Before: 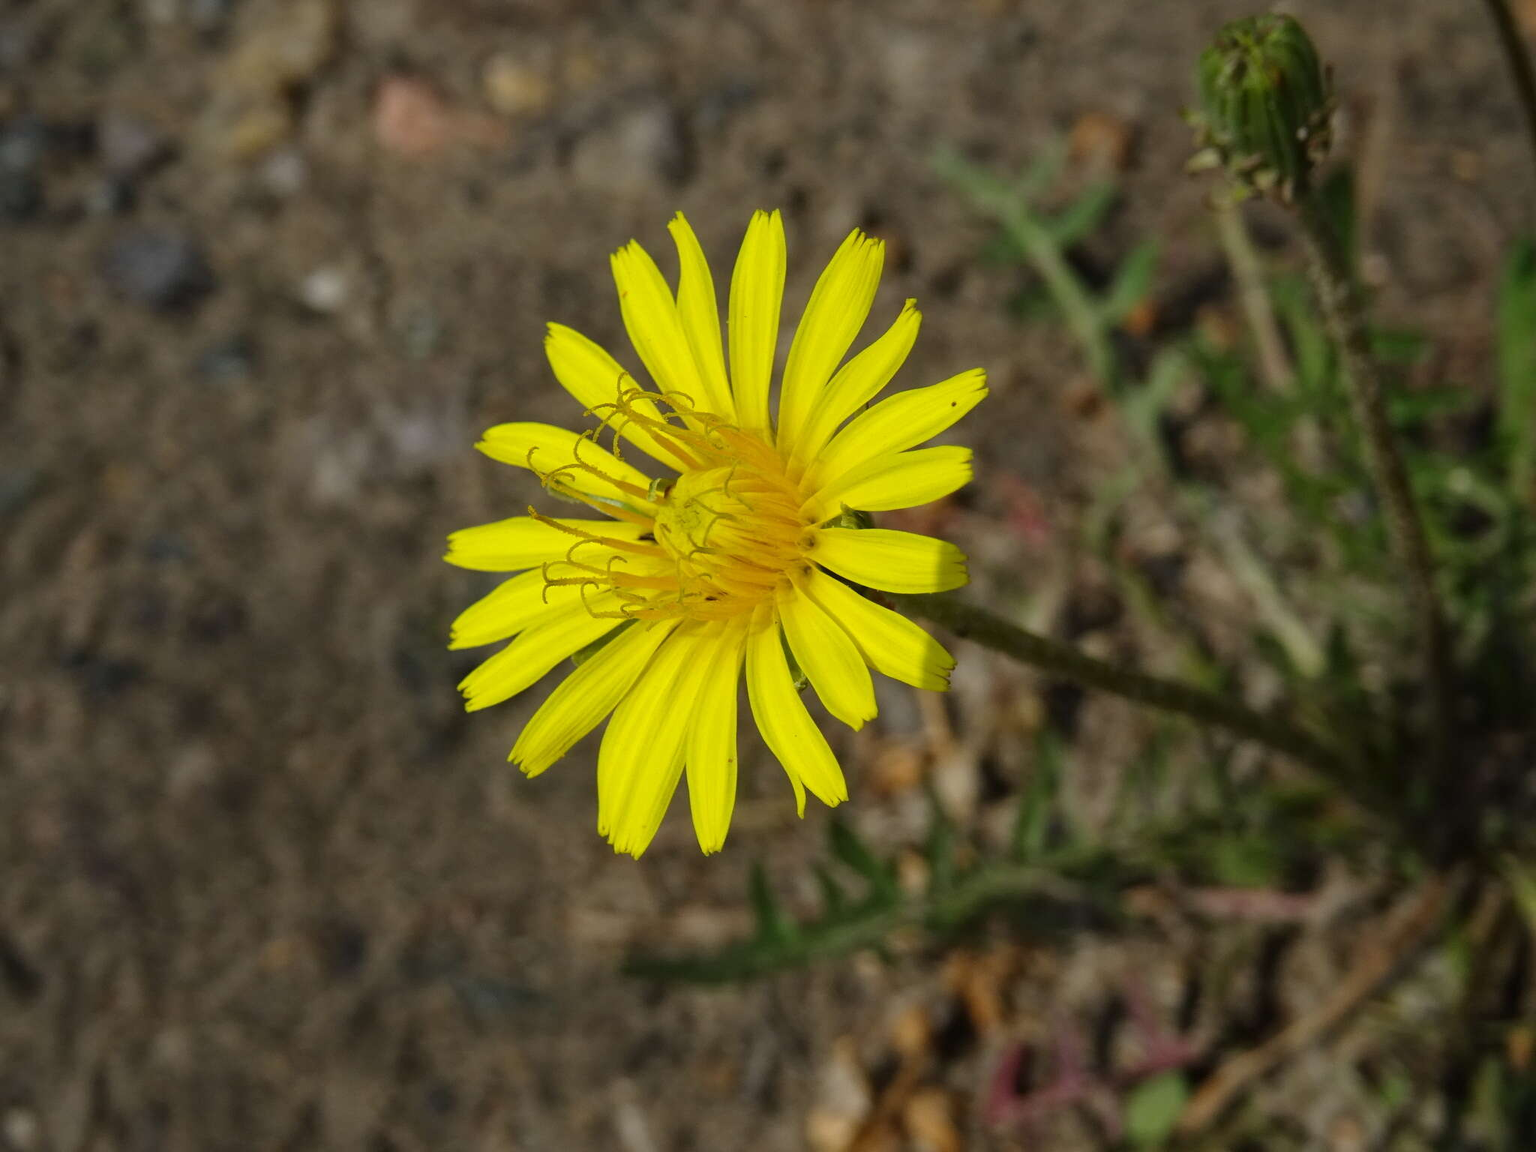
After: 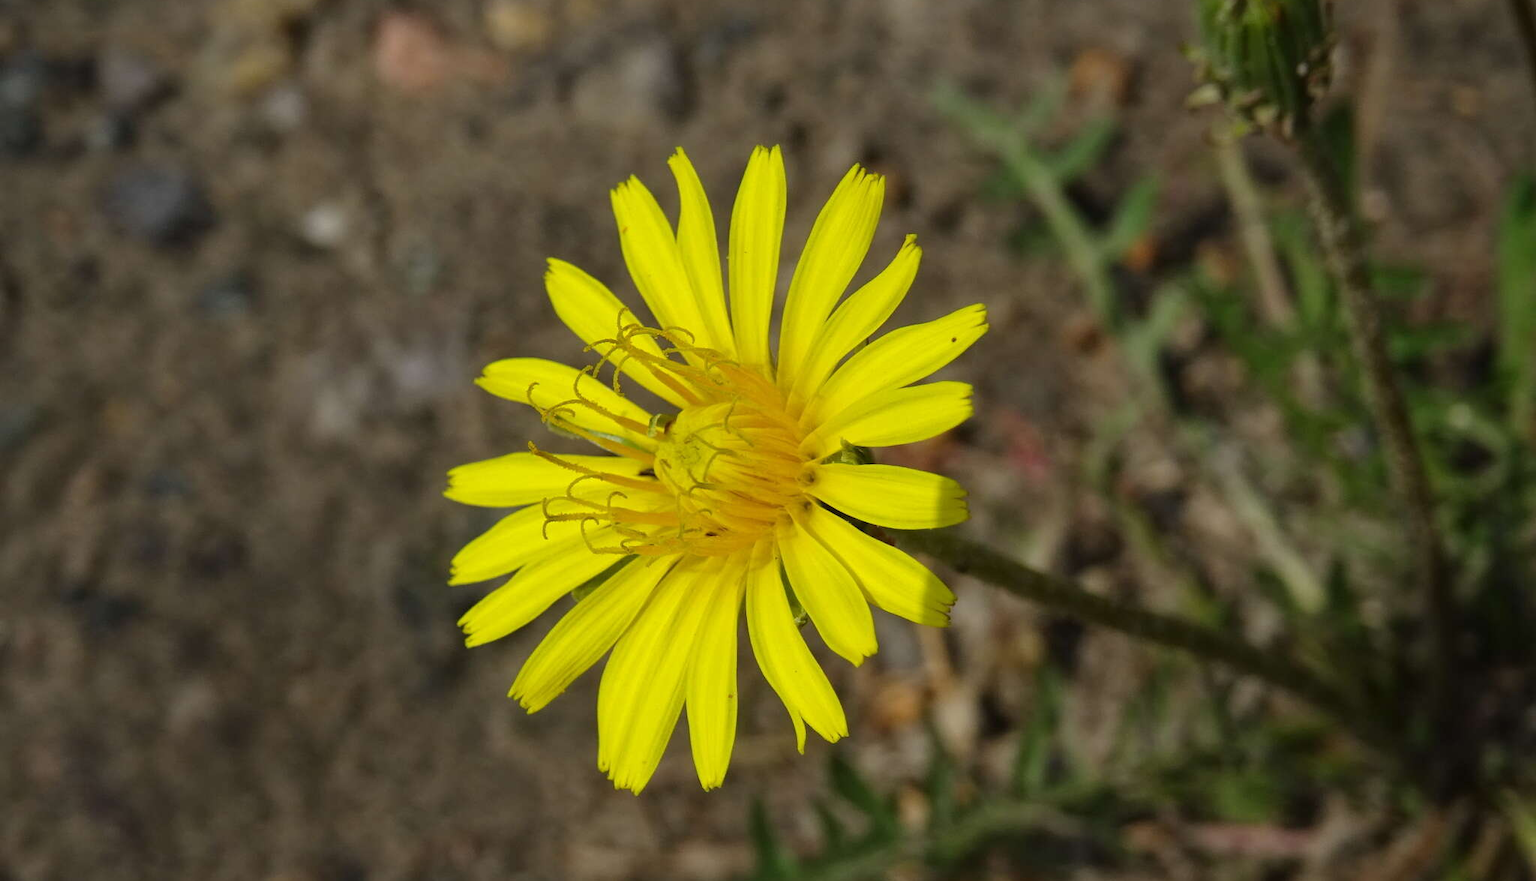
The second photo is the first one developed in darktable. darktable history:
crop: top 5.643%, bottom 17.833%
